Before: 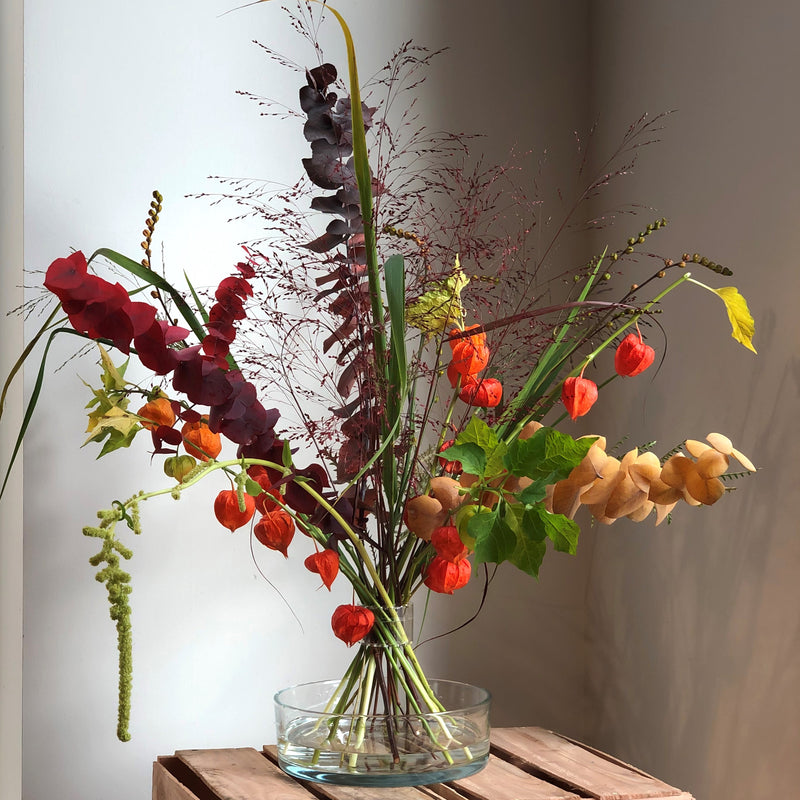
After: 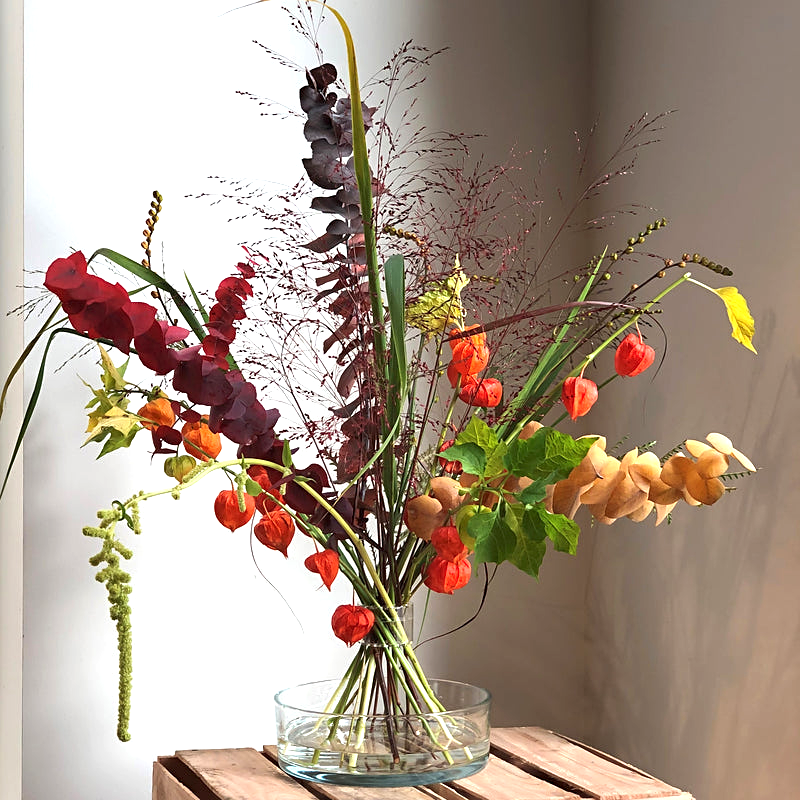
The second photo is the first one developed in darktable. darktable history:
exposure: exposure 0.6 EV, compensate highlight preservation false
sharpen: radius 2.529, amount 0.323
